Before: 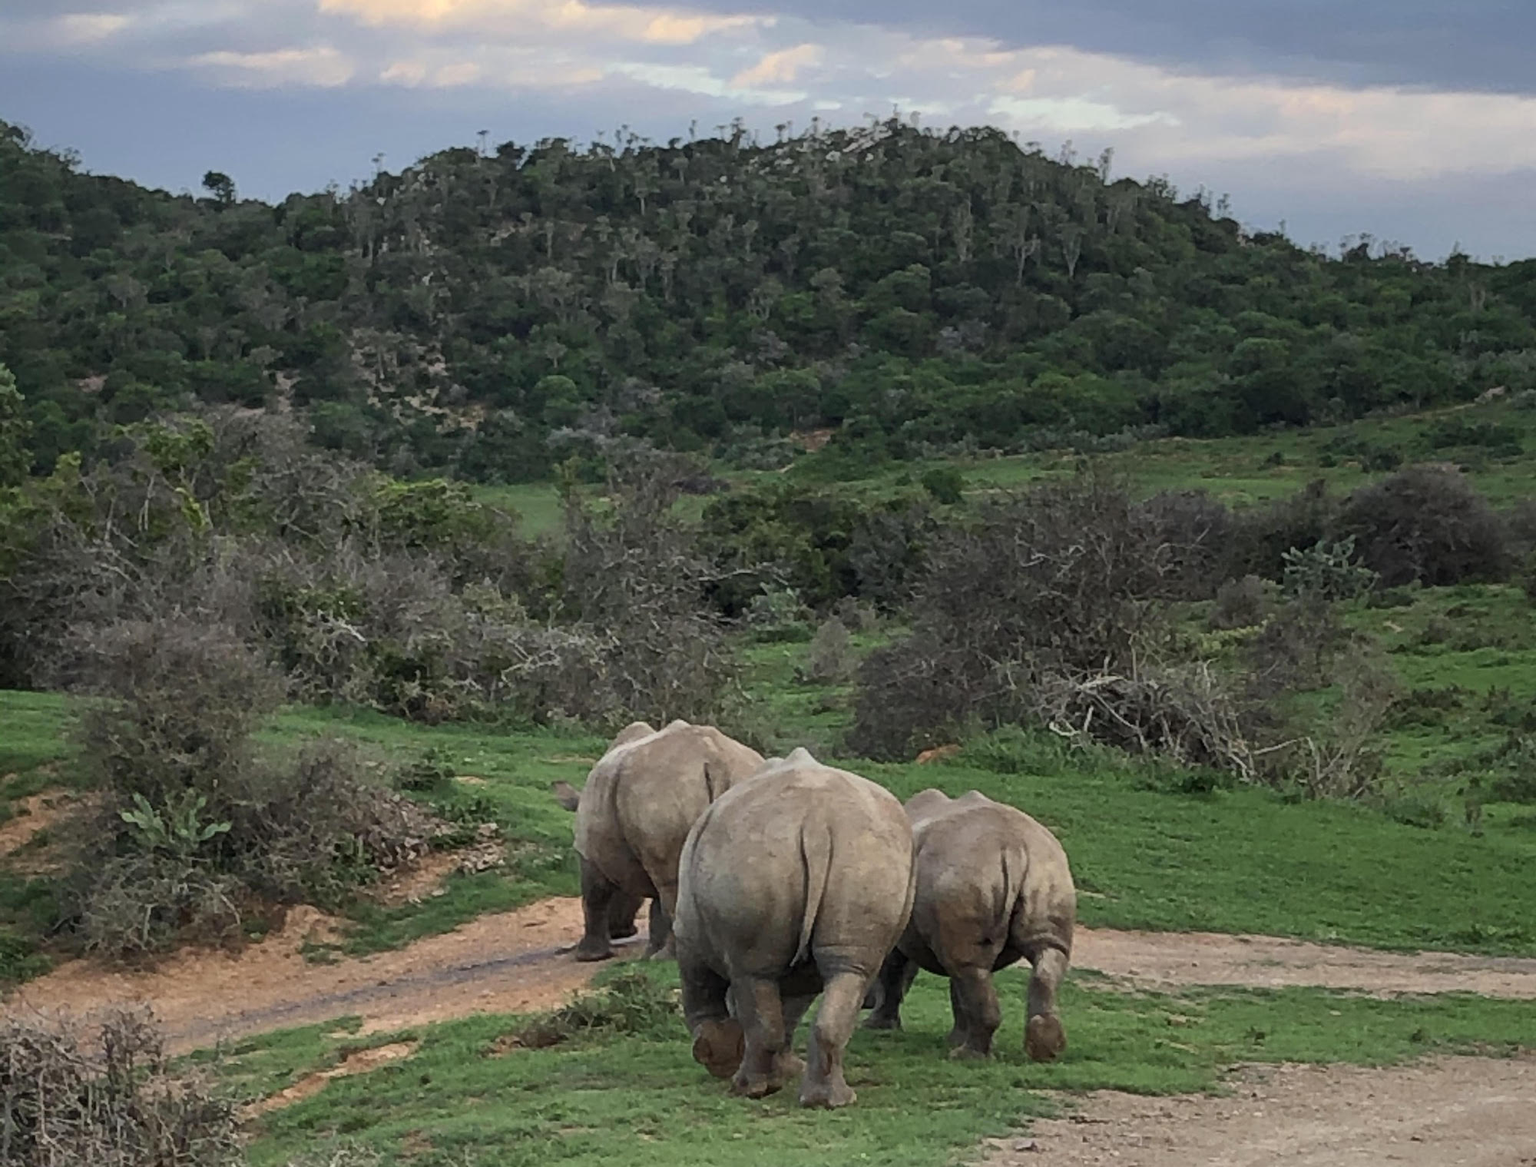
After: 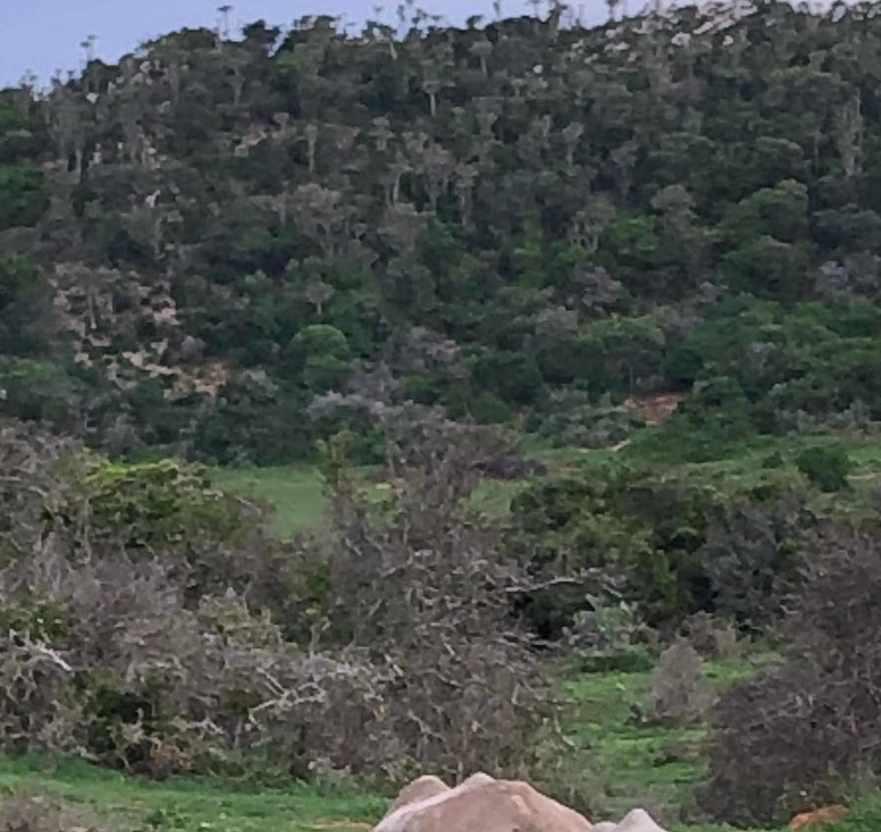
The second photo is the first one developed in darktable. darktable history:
exposure: exposure 0.161 EV, compensate highlight preservation false
color zones: curves: ch0 [(0.068, 0.464) (0.25, 0.5) (0.48, 0.508) (0.75, 0.536) (0.886, 0.476) (0.967, 0.456)]; ch1 [(0.066, 0.456) (0.25, 0.5) (0.616, 0.508) (0.746, 0.56) (0.934, 0.444)]
white balance: red 1.05, blue 1.072
crop: left 20.248%, top 10.86%, right 35.675%, bottom 34.321%
